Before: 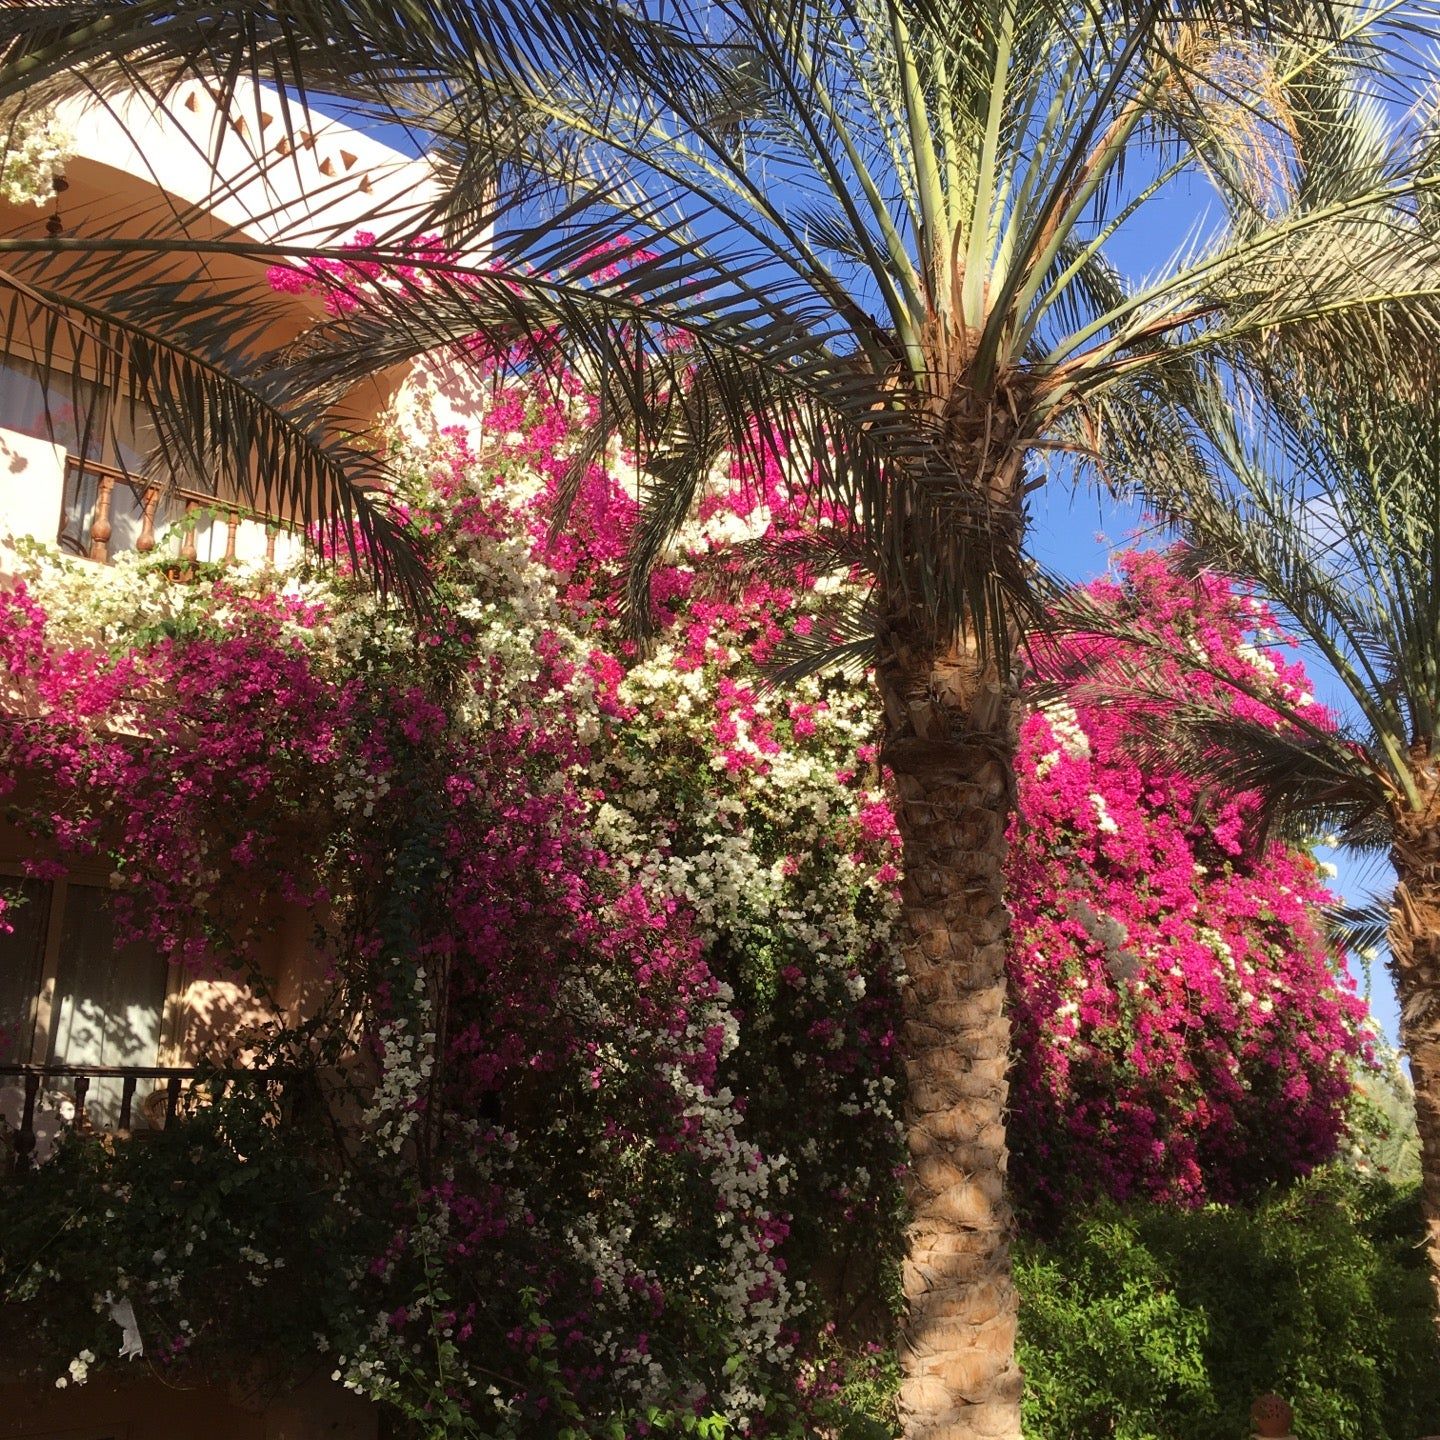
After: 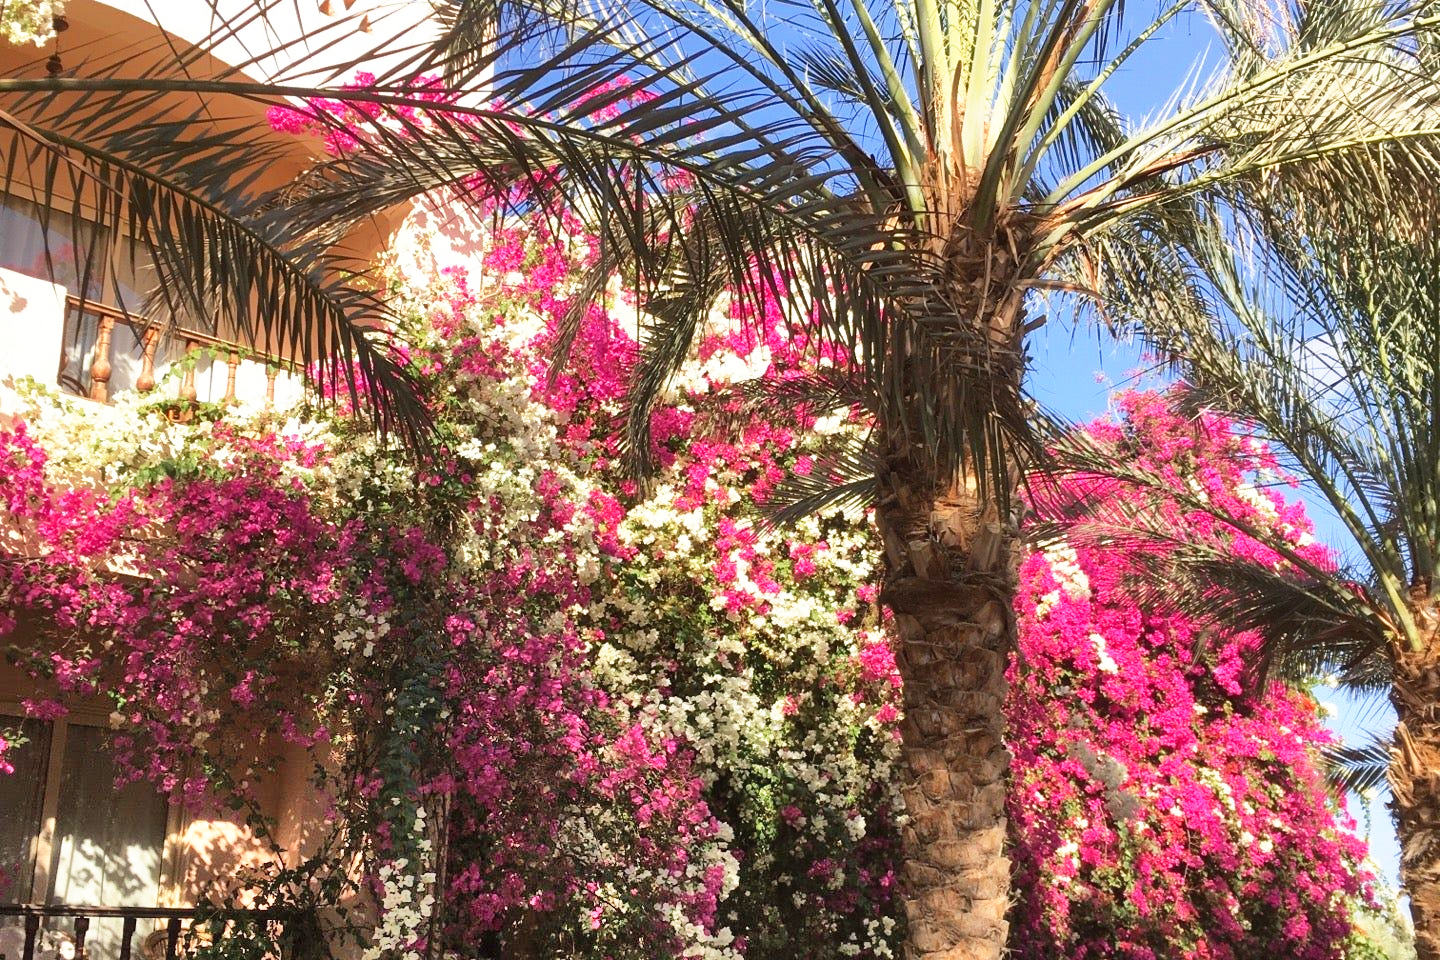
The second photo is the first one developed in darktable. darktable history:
tone equalizer: on, module defaults
base curve: curves: ch0 [(0, 0) (0.557, 0.834) (1, 1)], preserve colors none
crop: top 11.132%, bottom 22.146%
shadows and highlights: shadows 75.86, highlights -25.85, soften with gaussian
